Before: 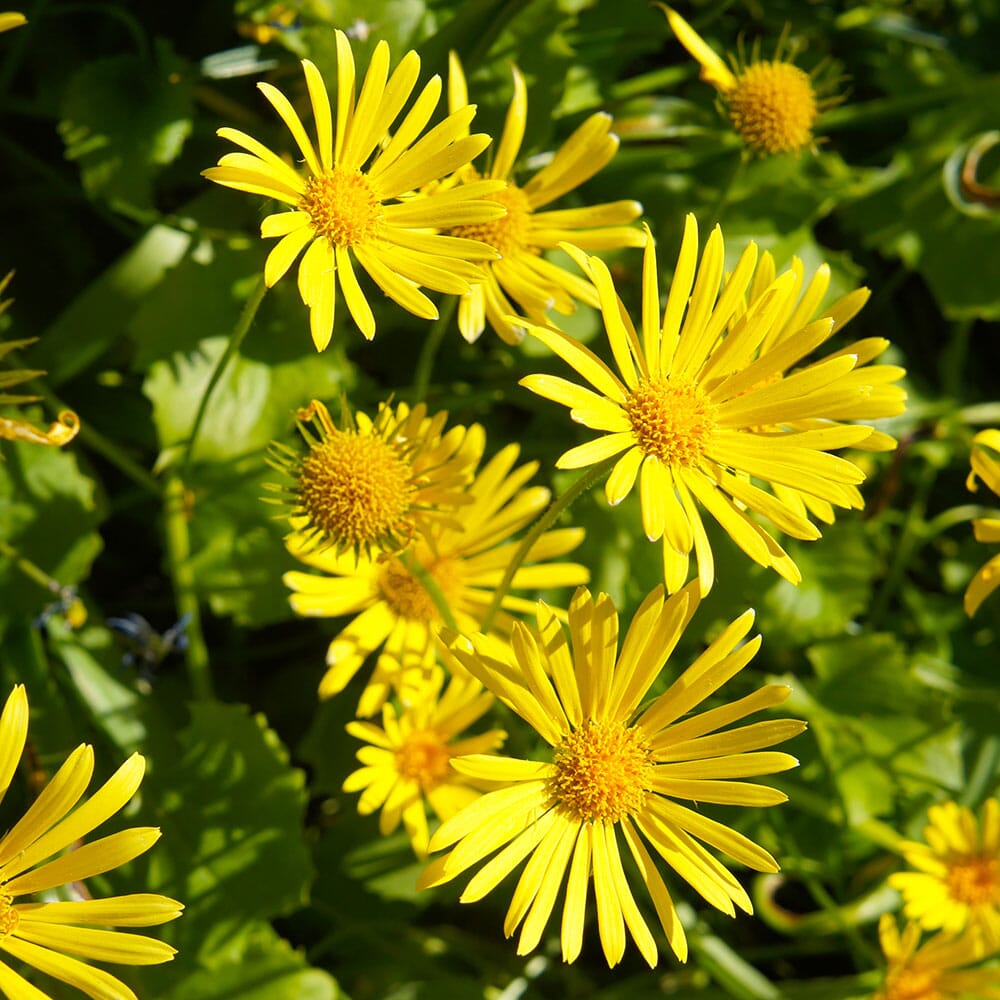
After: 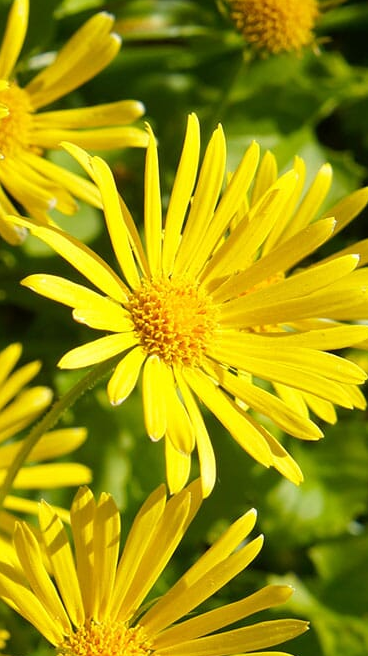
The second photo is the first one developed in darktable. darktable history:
crop and rotate: left 49.894%, top 10.084%, right 13.244%, bottom 24.235%
